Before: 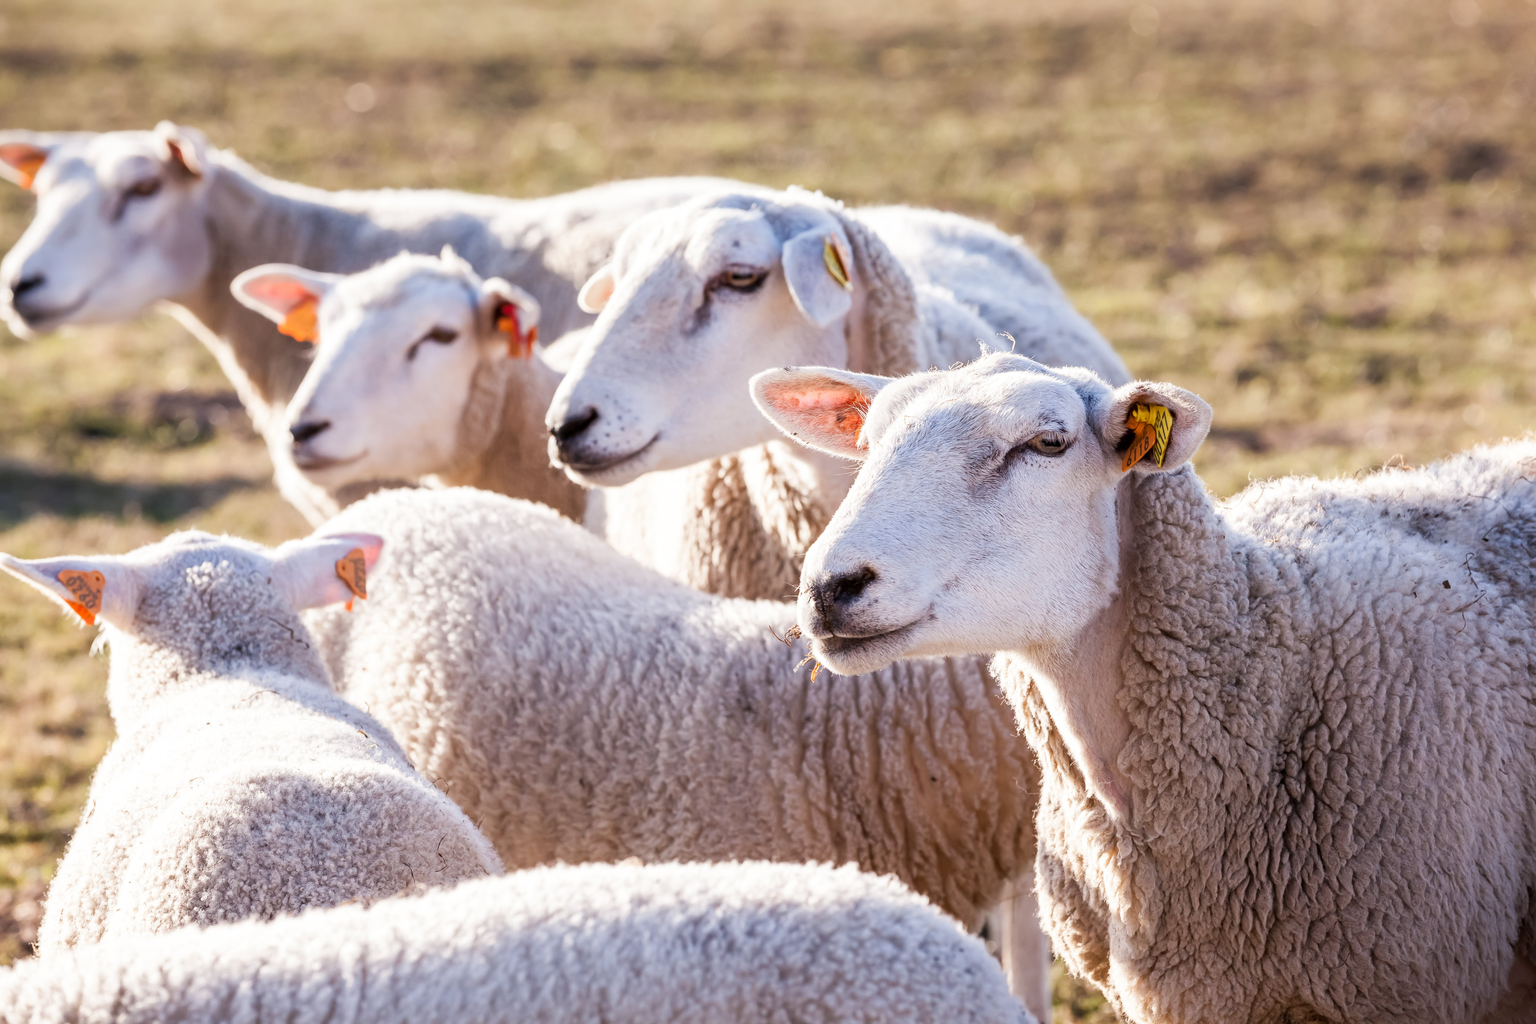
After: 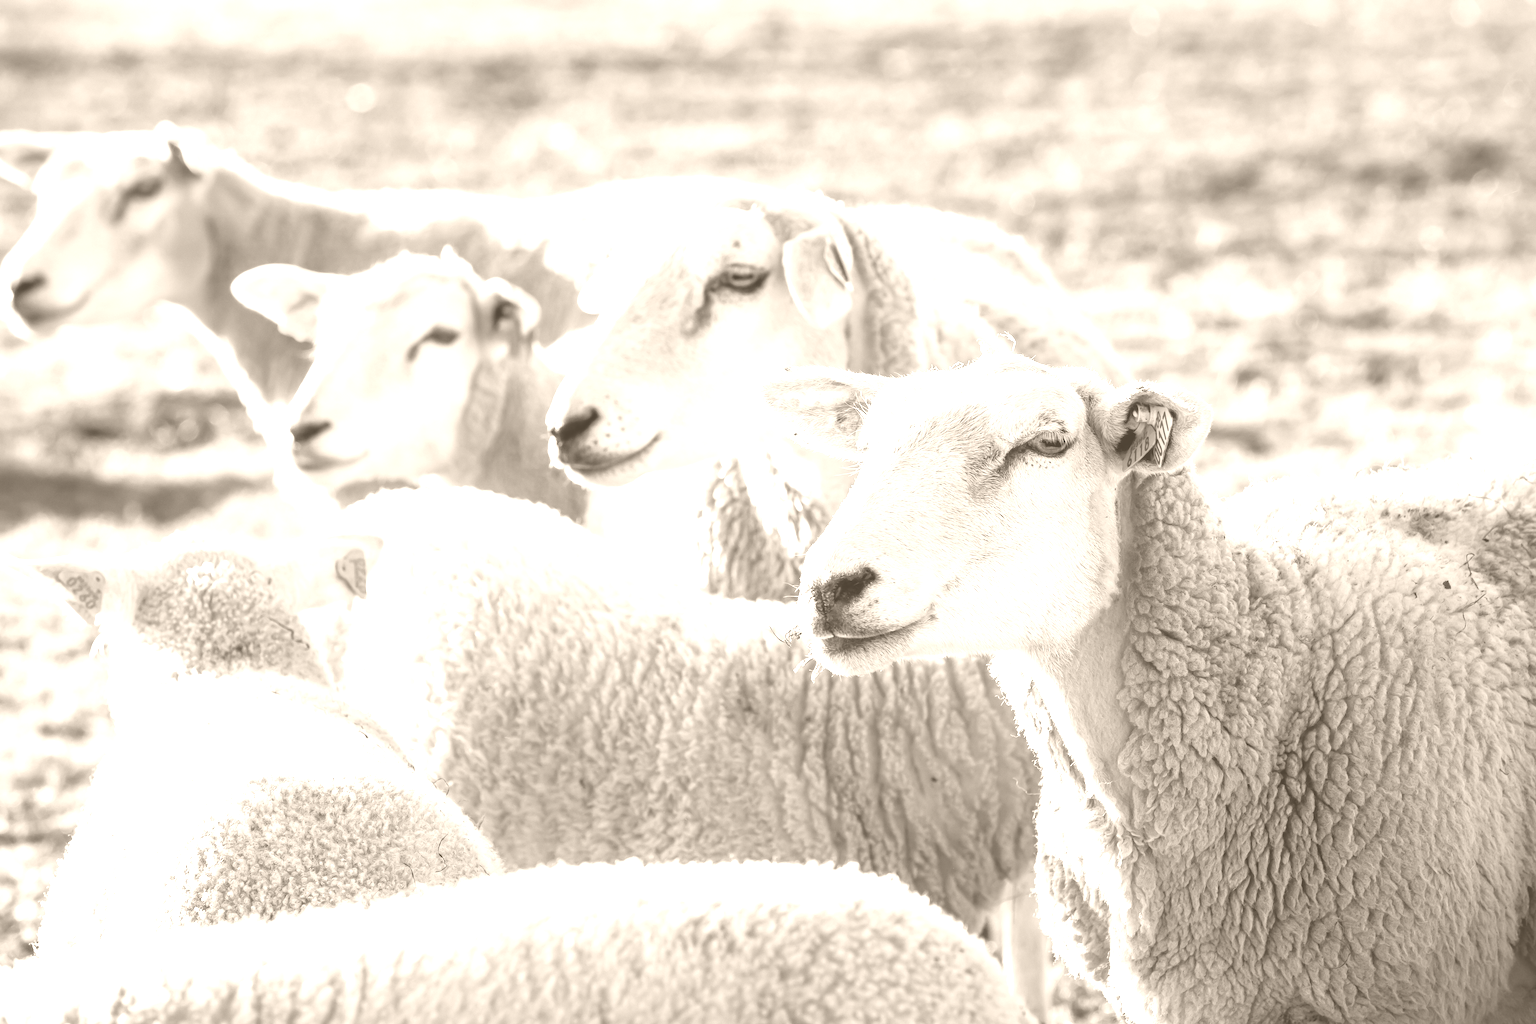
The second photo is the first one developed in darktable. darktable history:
white balance: emerald 1
colorize: hue 34.49°, saturation 35.33%, source mix 100%, version 1
